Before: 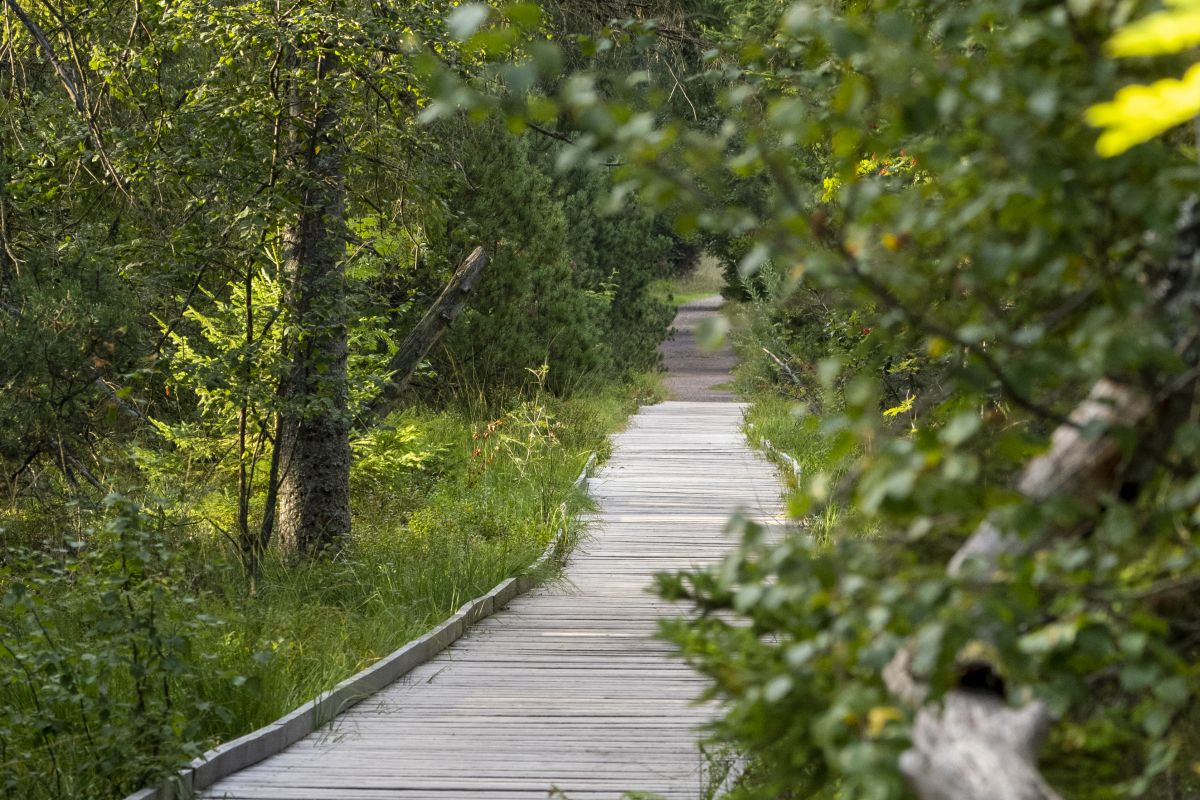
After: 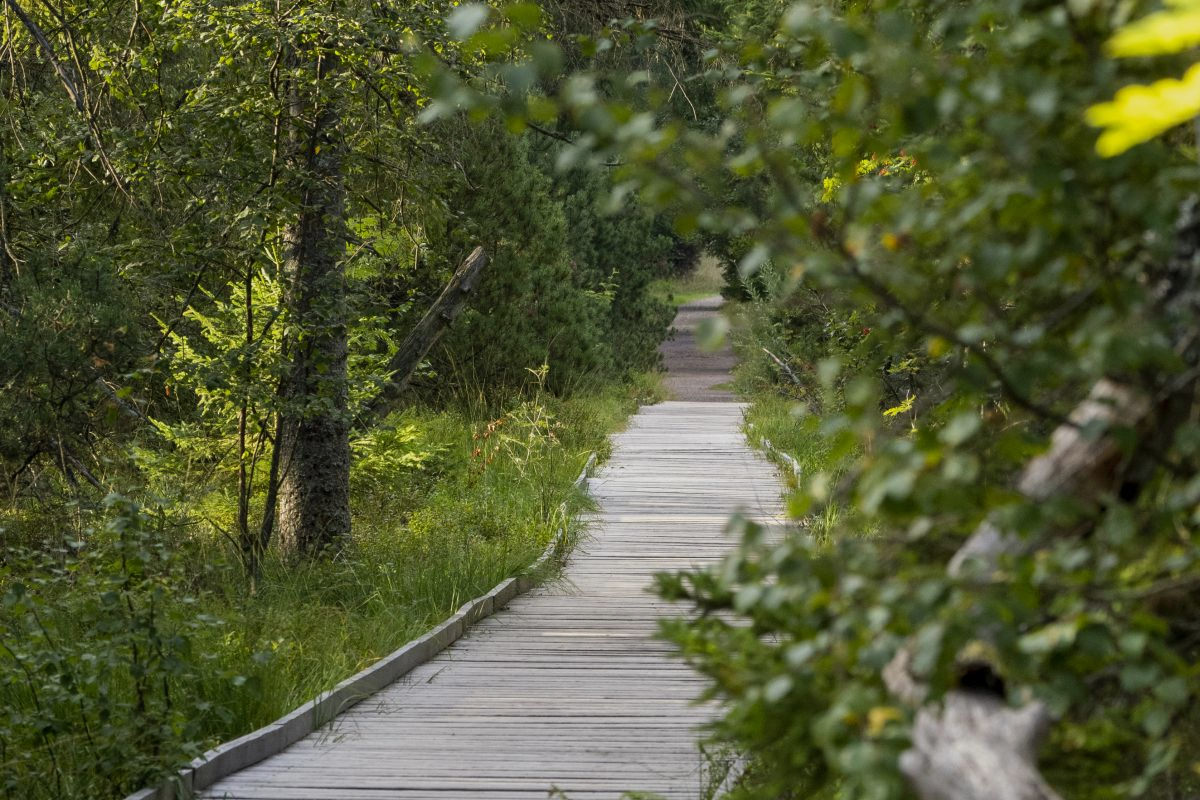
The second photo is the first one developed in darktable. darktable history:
exposure: exposure -0.304 EV, compensate exposure bias true, compensate highlight preservation false
